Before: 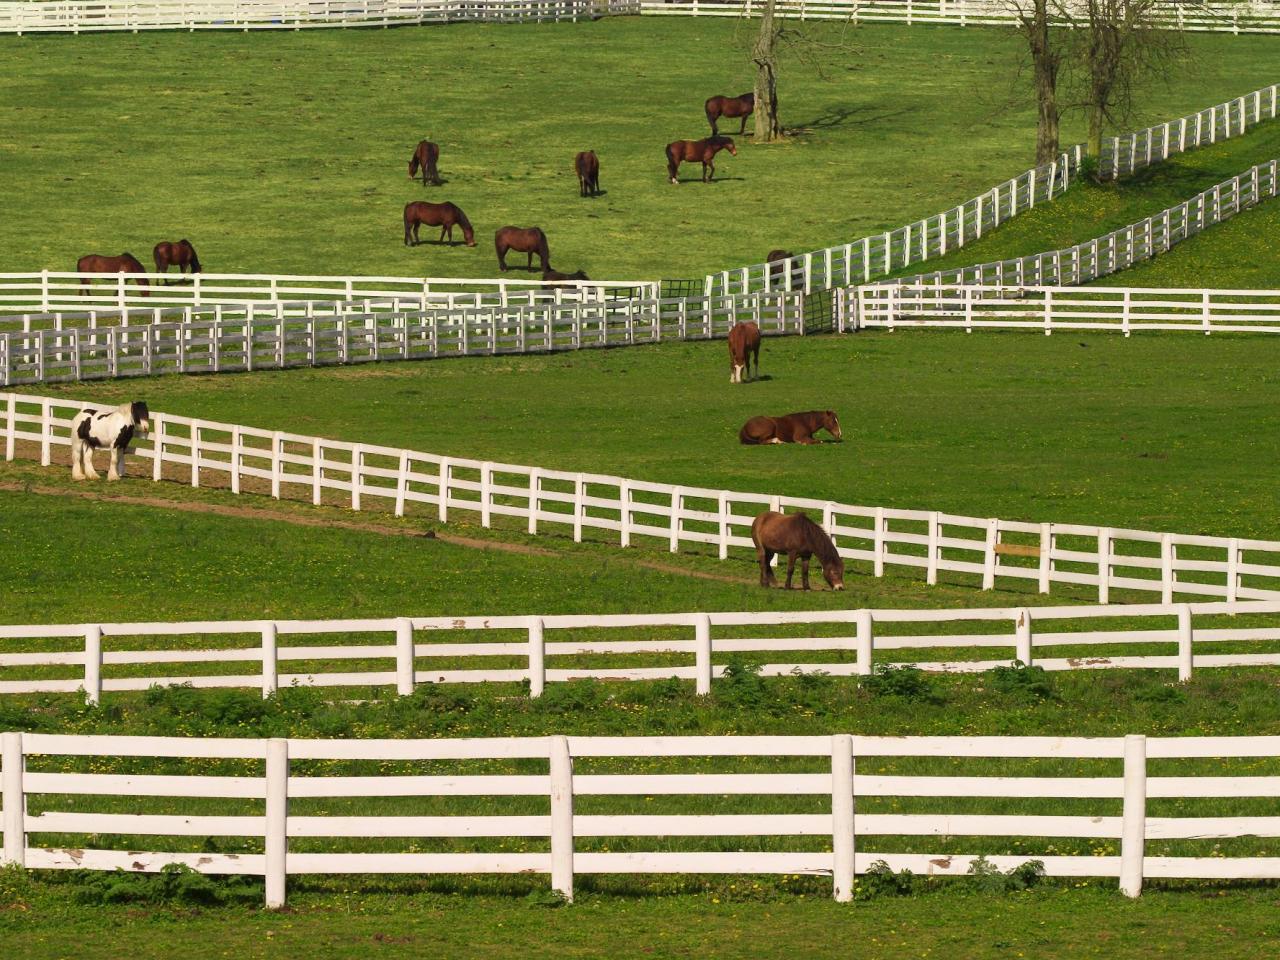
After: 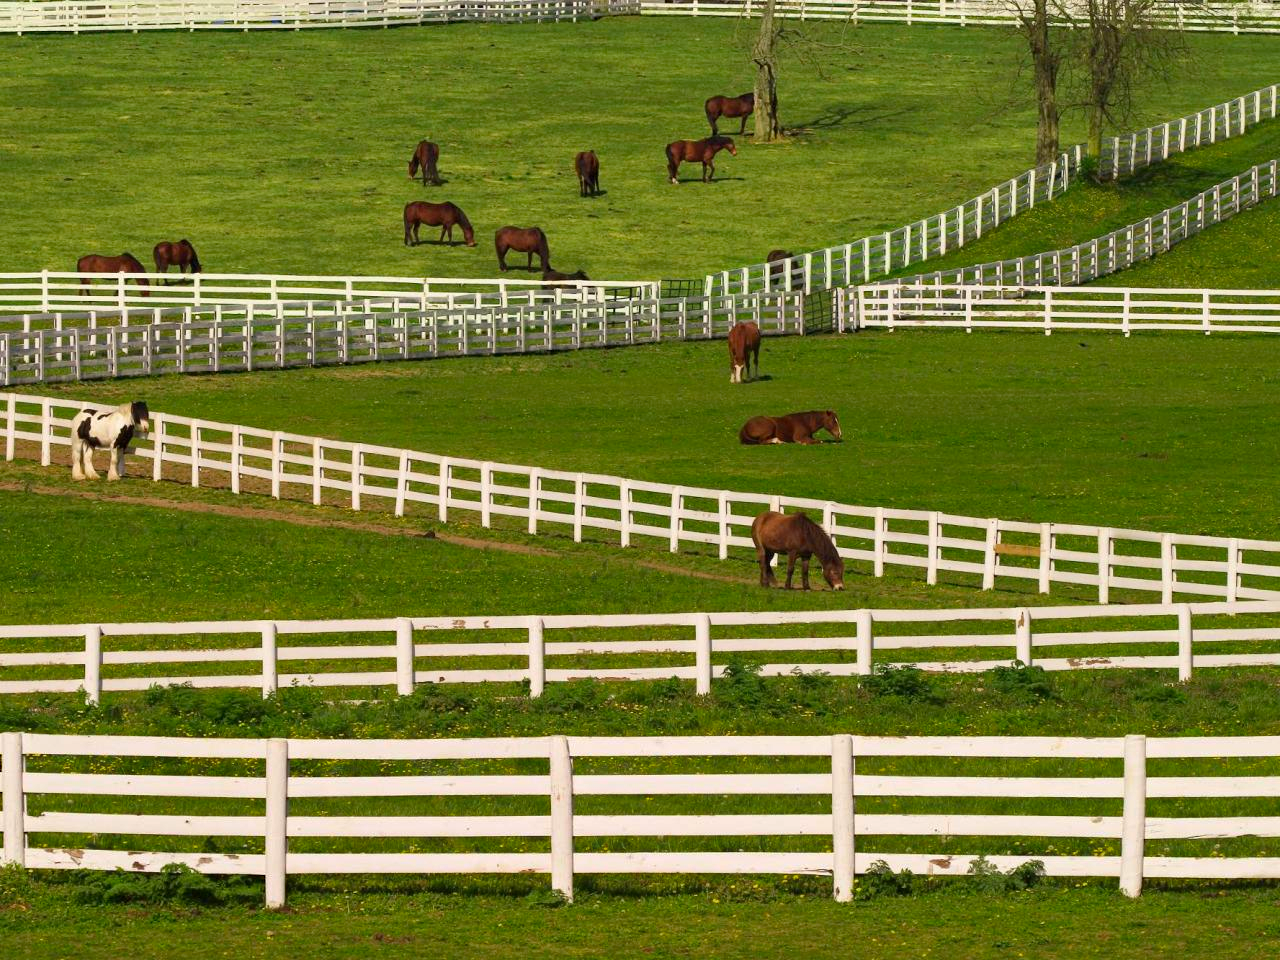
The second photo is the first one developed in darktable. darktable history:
color correction: highlights b* -0.034, saturation 1.12
haze removal: strength 0.299, distance 0.251, compatibility mode true, adaptive false
